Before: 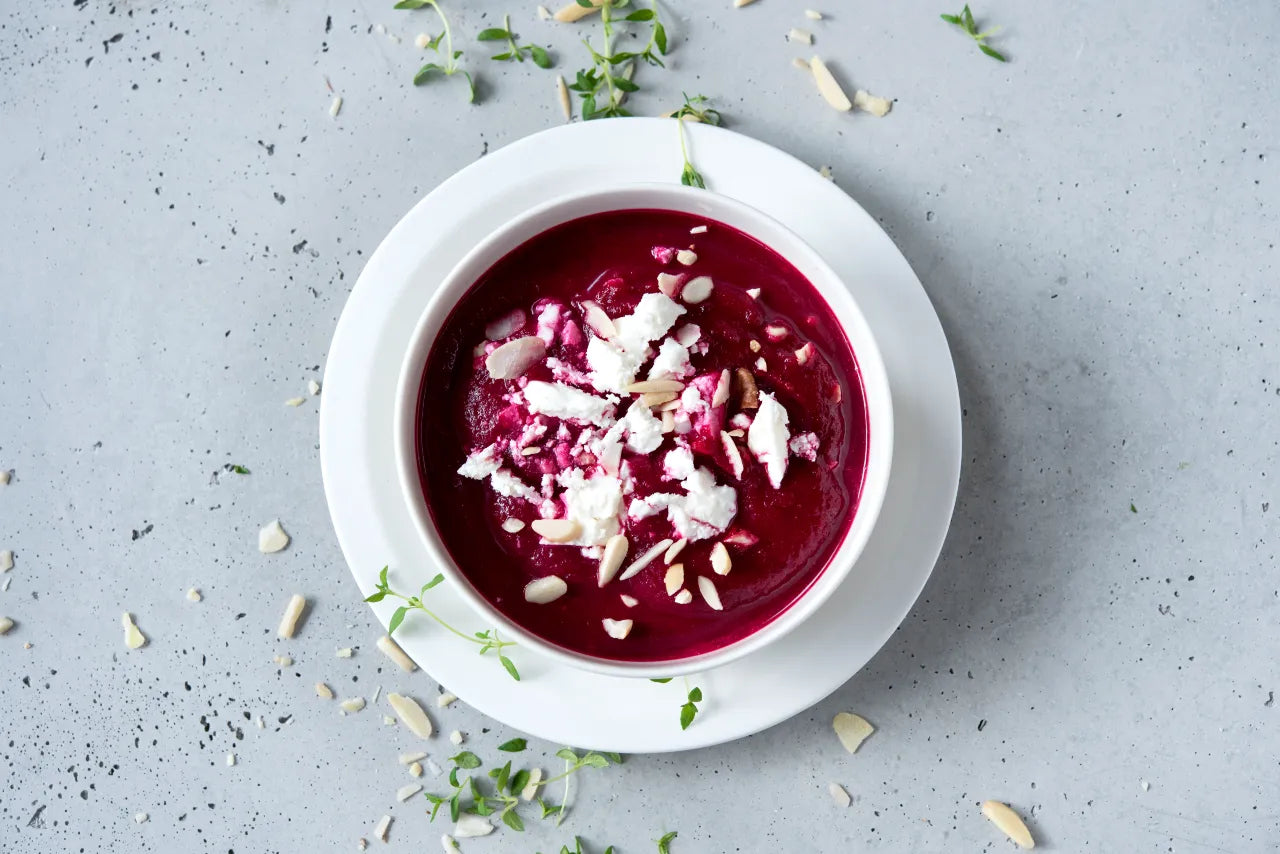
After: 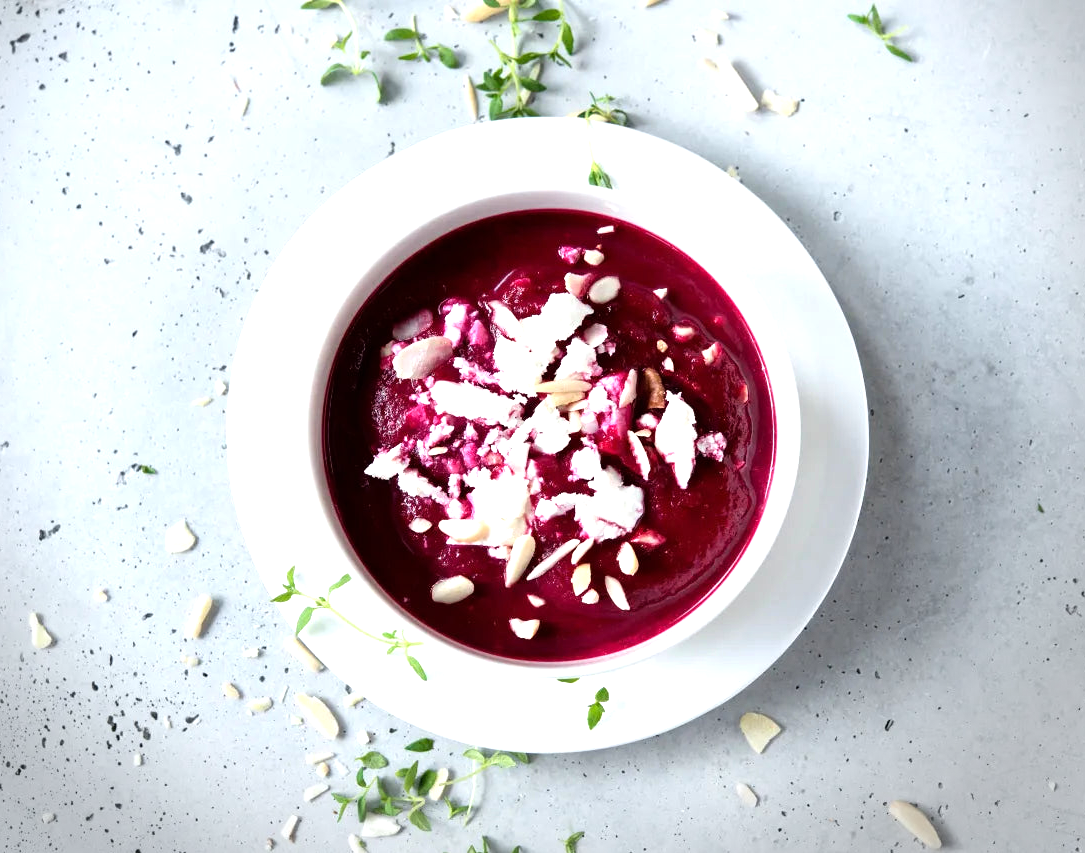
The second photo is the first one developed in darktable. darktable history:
vignetting: center (-0.067, -0.31), dithering 8-bit output
crop: left 7.317%, right 7.844%
tone equalizer: -8 EV -0.788 EV, -7 EV -0.725 EV, -6 EV -0.615 EV, -5 EV -0.416 EV, -3 EV 0.383 EV, -2 EV 0.6 EV, -1 EV 0.683 EV, +0 EV 0.723 EV
